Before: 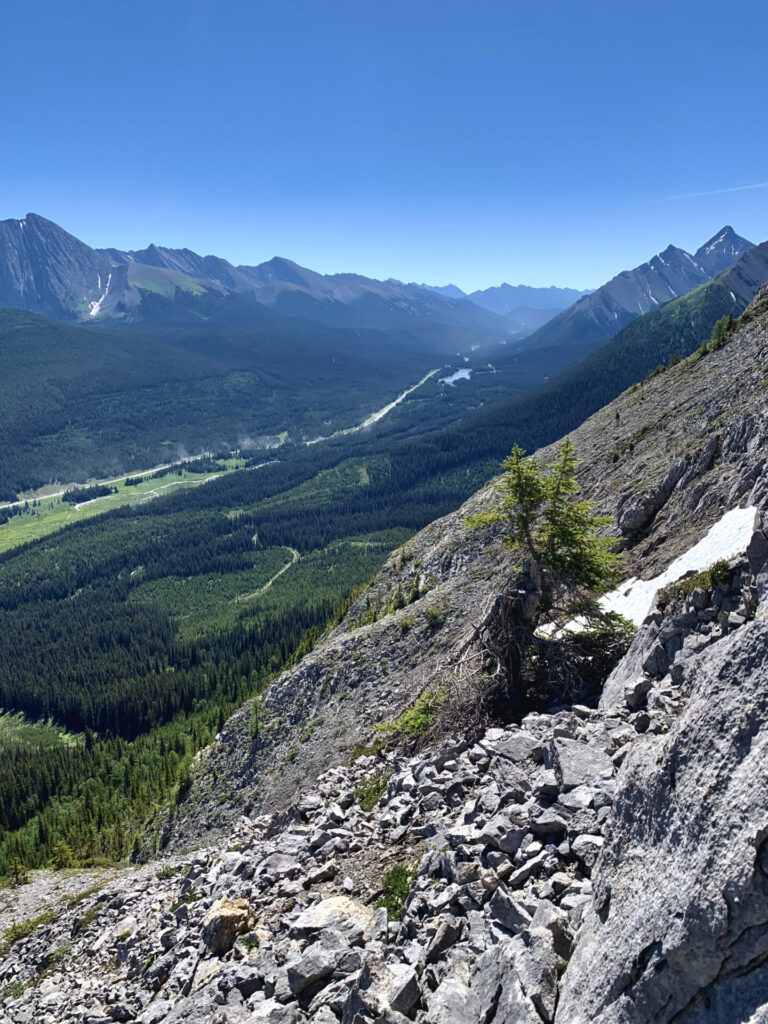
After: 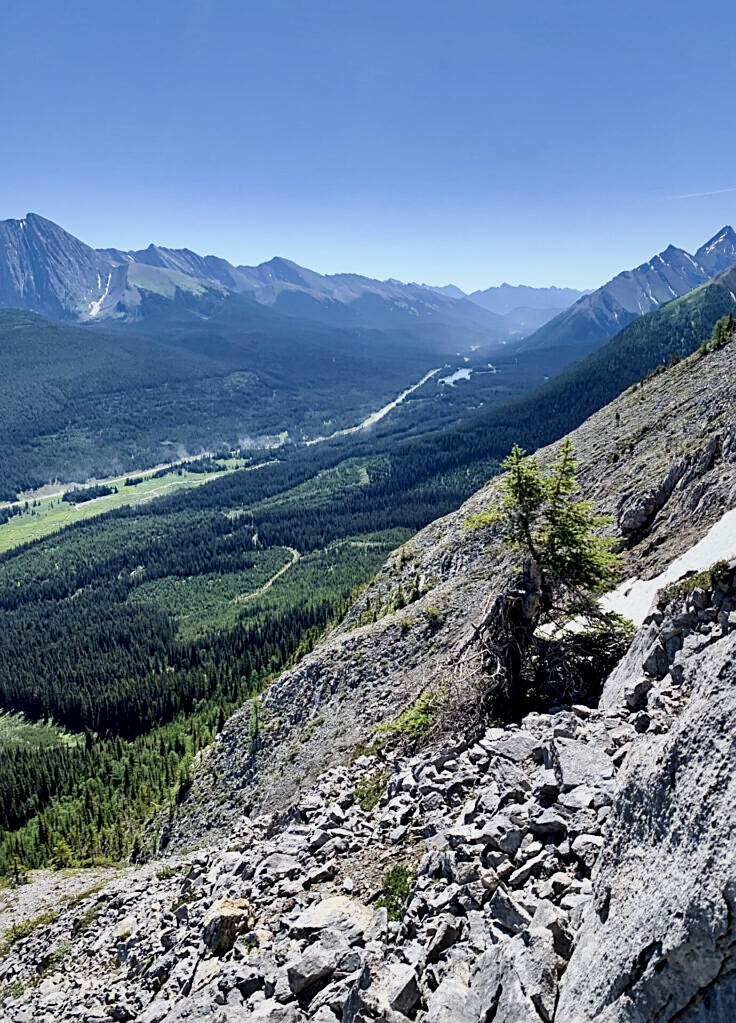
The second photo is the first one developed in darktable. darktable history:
sharpen: on, module defaults
crop: right 4.126%, bottom 0.031%
local contrast: mode bilateral grid, contrast 20, coarseness 100, detail 150%, midtone range 0.2
filmic rgb: black relative exposure -7.65 EV, white relative exposure 4.56 EV, hardness 3.61, contrast 1.05
exposure: black level correction 0.001, exposure 0.5 EV, compensate exposure bias true, compensate highlight preservation false
